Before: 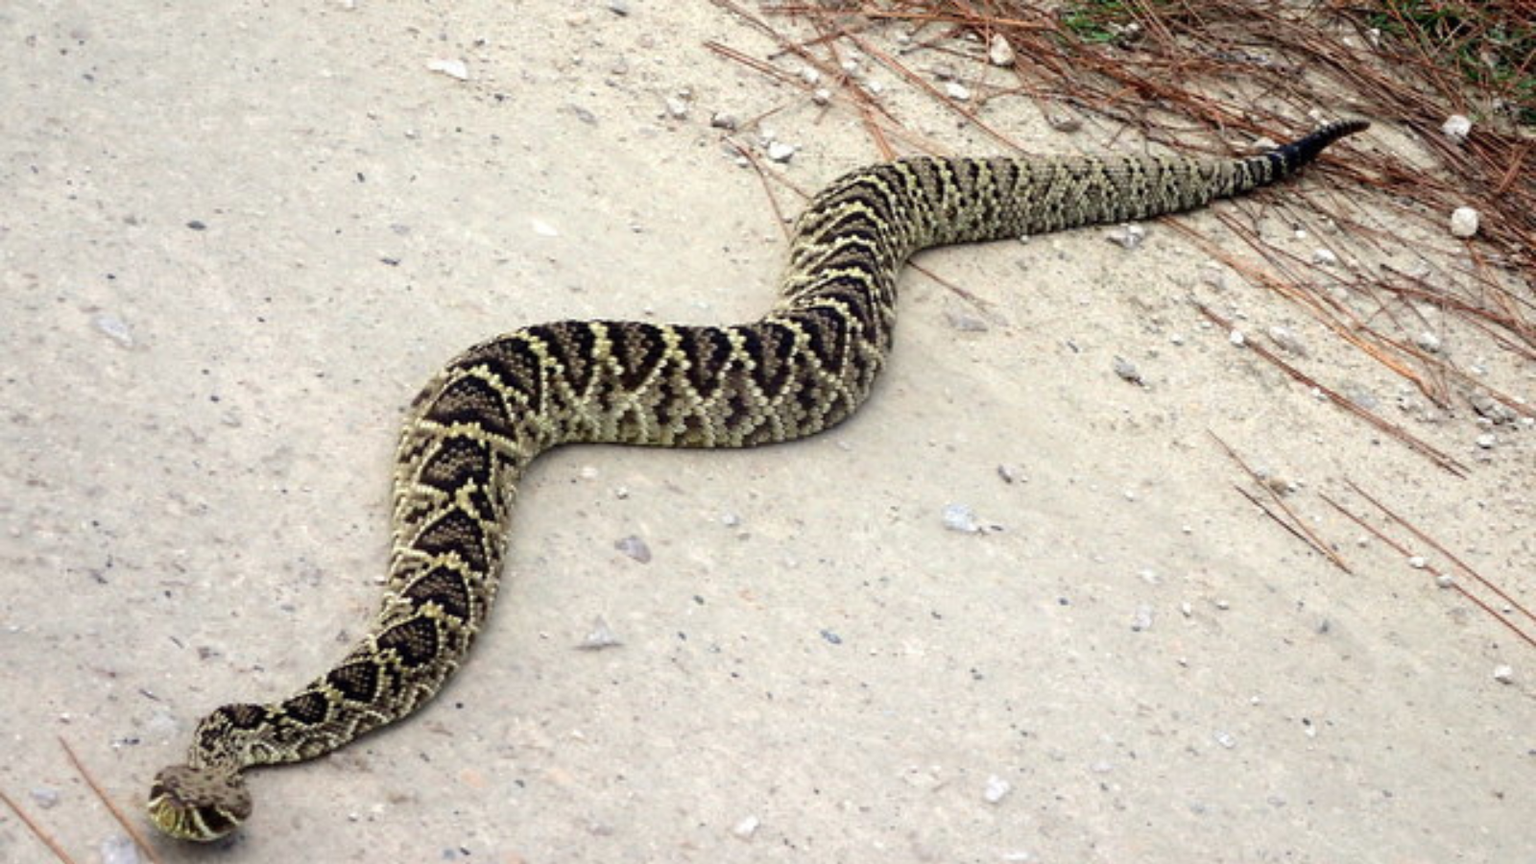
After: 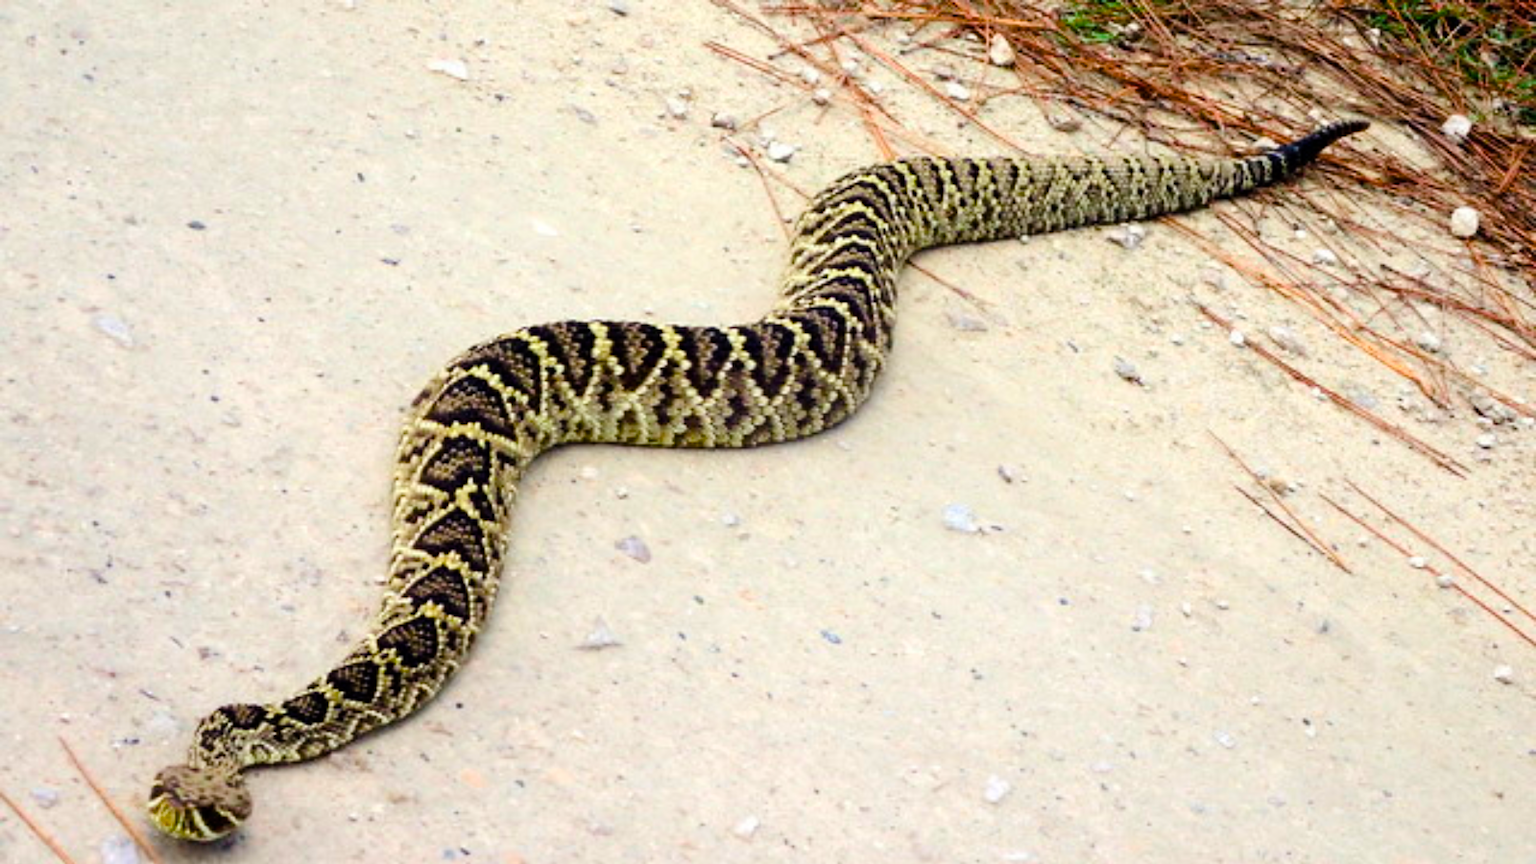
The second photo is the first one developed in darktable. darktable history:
tone curve: curves: ch0 [(0, 0) (0.004, 0.001) (0.133, 0.112) (0.325, 0.362) (0.832, 0.893) (1, 1)], color space Lab, linked channels, preserve colors none
color balance rgb: perceptual saturation grading › global saturation 20%, perceptual saturation grading › highlights -25%, perceptual saturation grading › shadows 25%, global vibrance 50%
